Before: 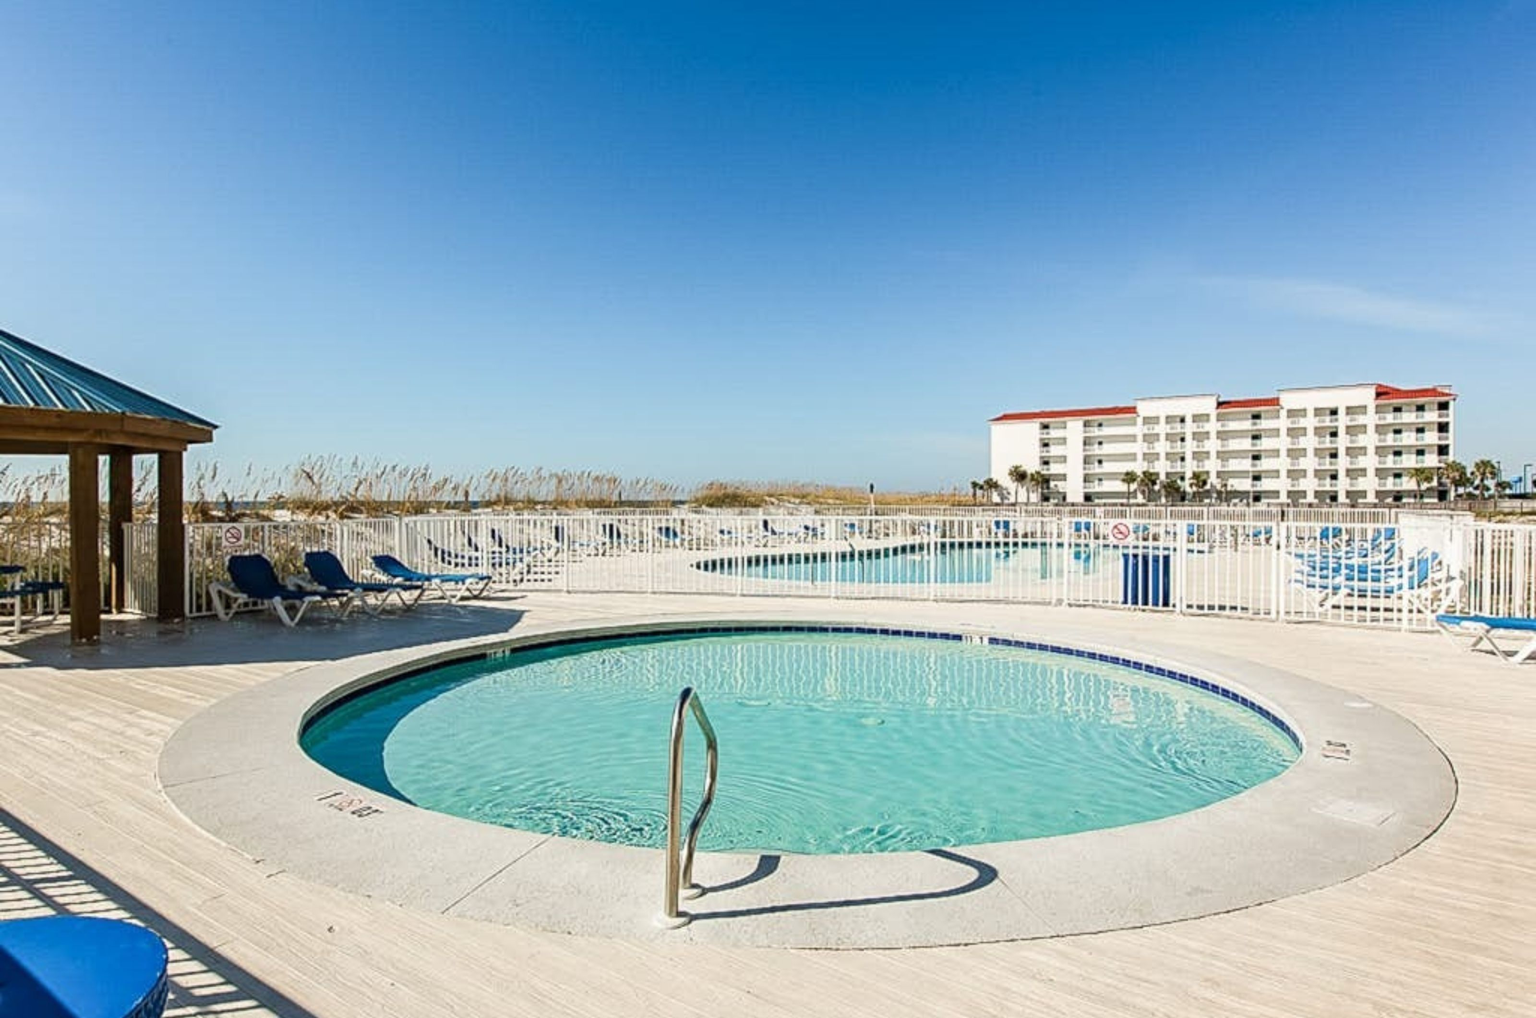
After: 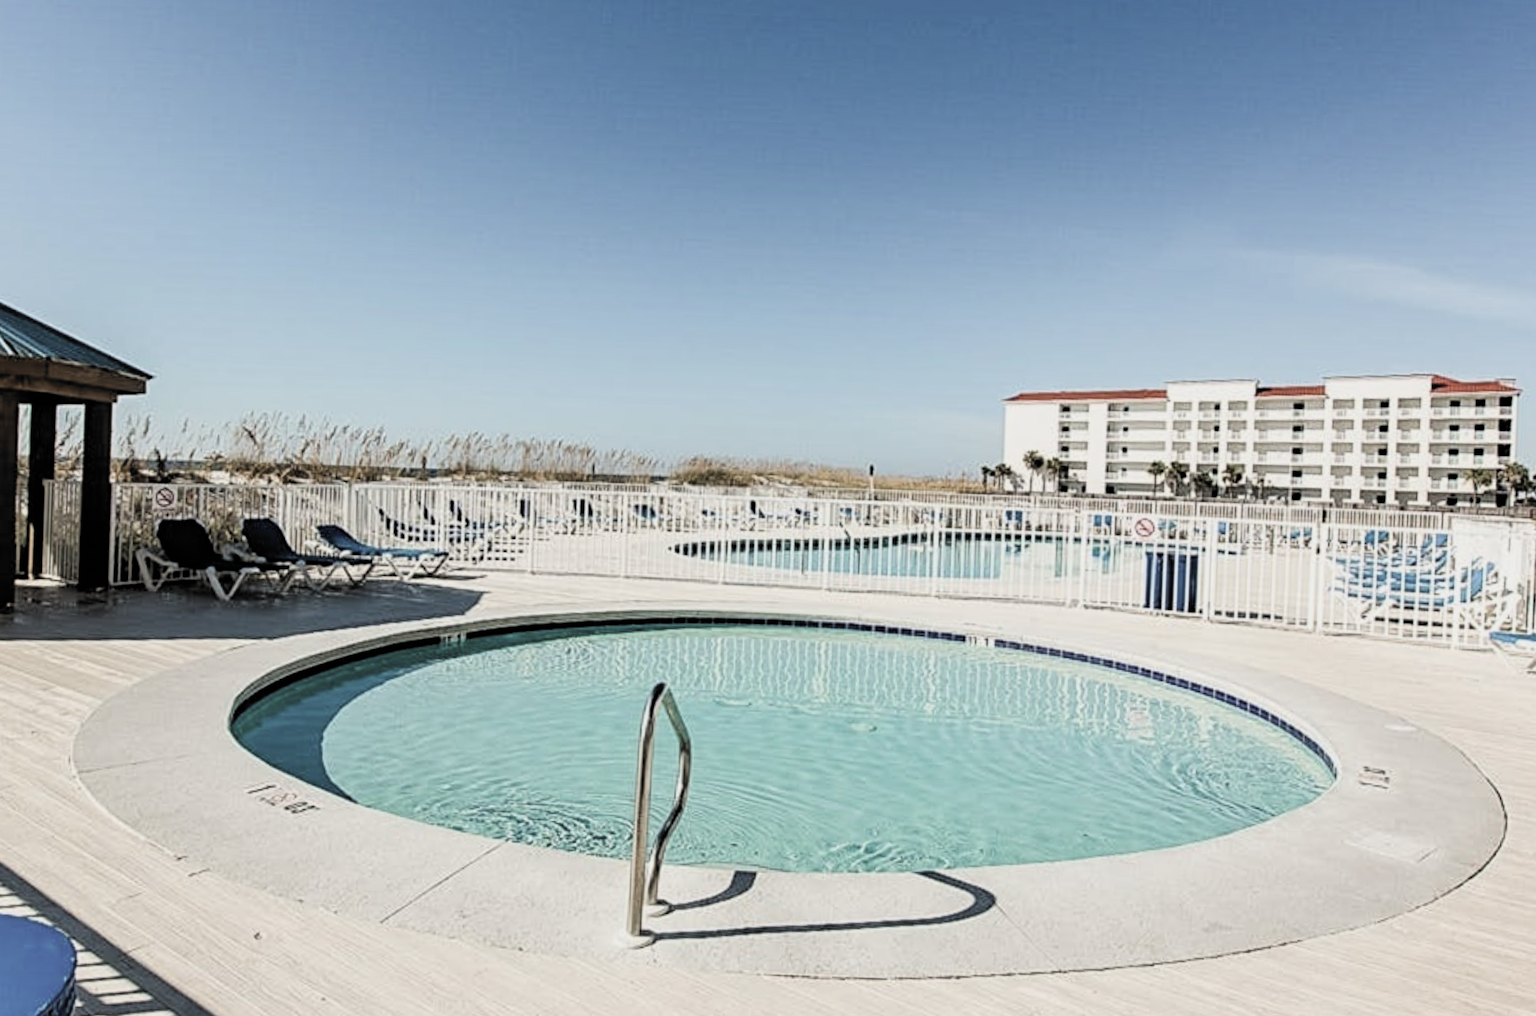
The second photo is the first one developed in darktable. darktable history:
crop and rotate: angle -2.01°, left 3.127%, top 4.278%, right 1.587%, bottom 0.51%
color correction: highlights b* 0.051, saturation 0.588
filmic rgb: black relative exposure -5.09 EV, white relative exposure 3.17 EV, threshold 3 EV, hardness 3.42, contrast 1.186, highlights saturation mix -31.3%, color science v6 (2022), enable highlight reconstruction true
